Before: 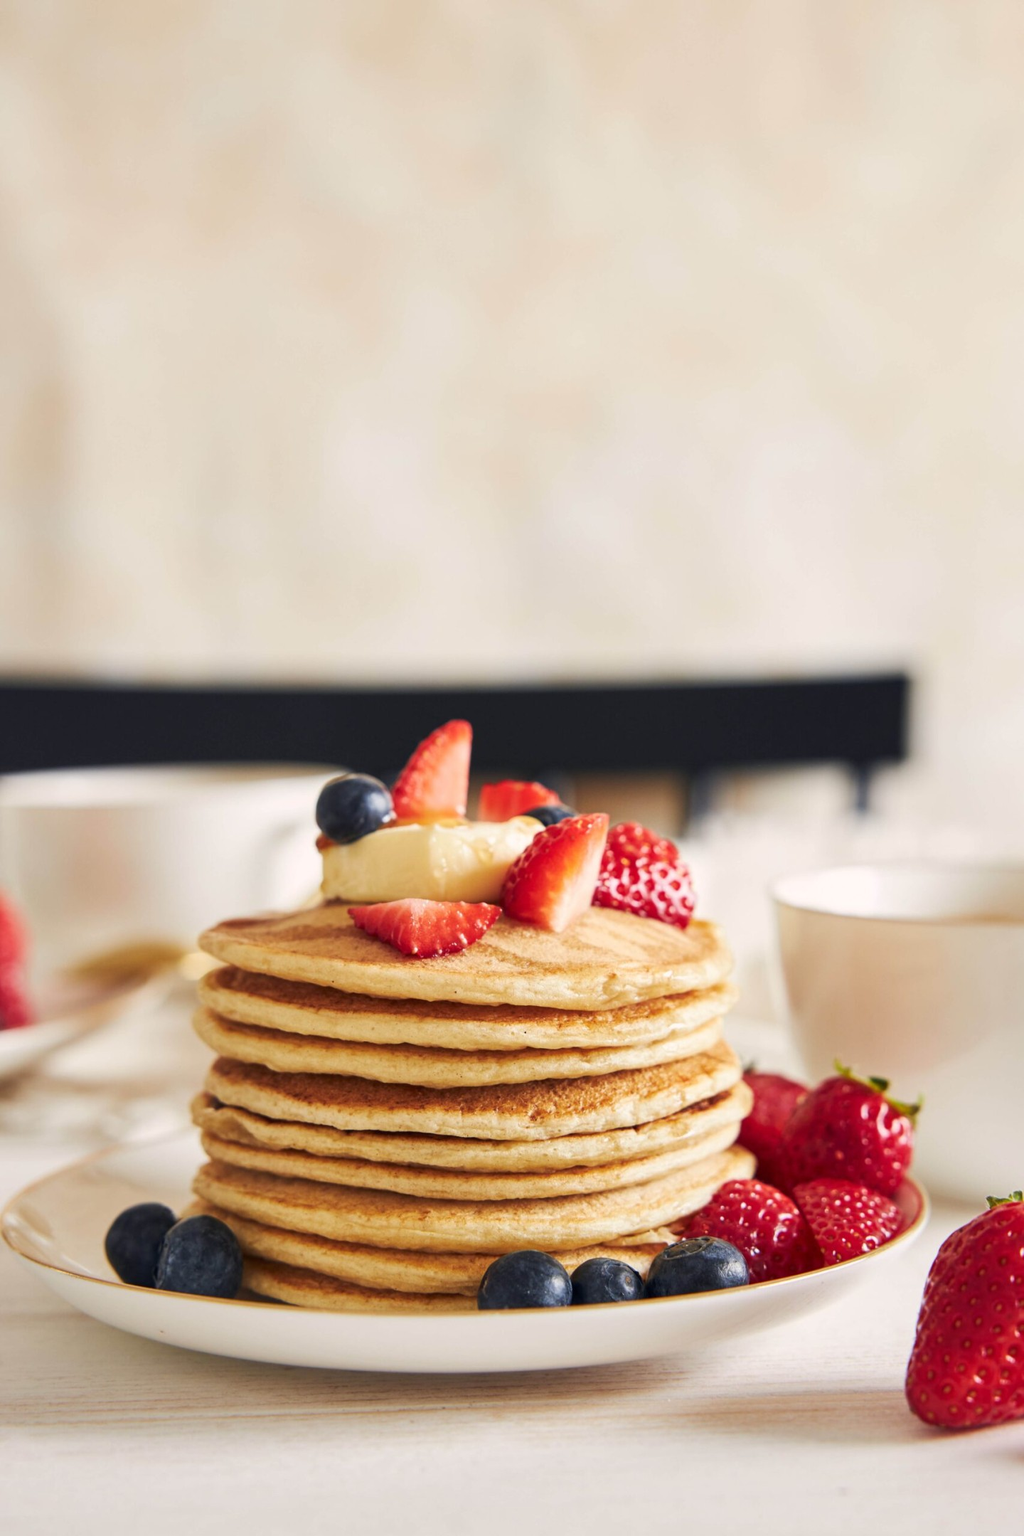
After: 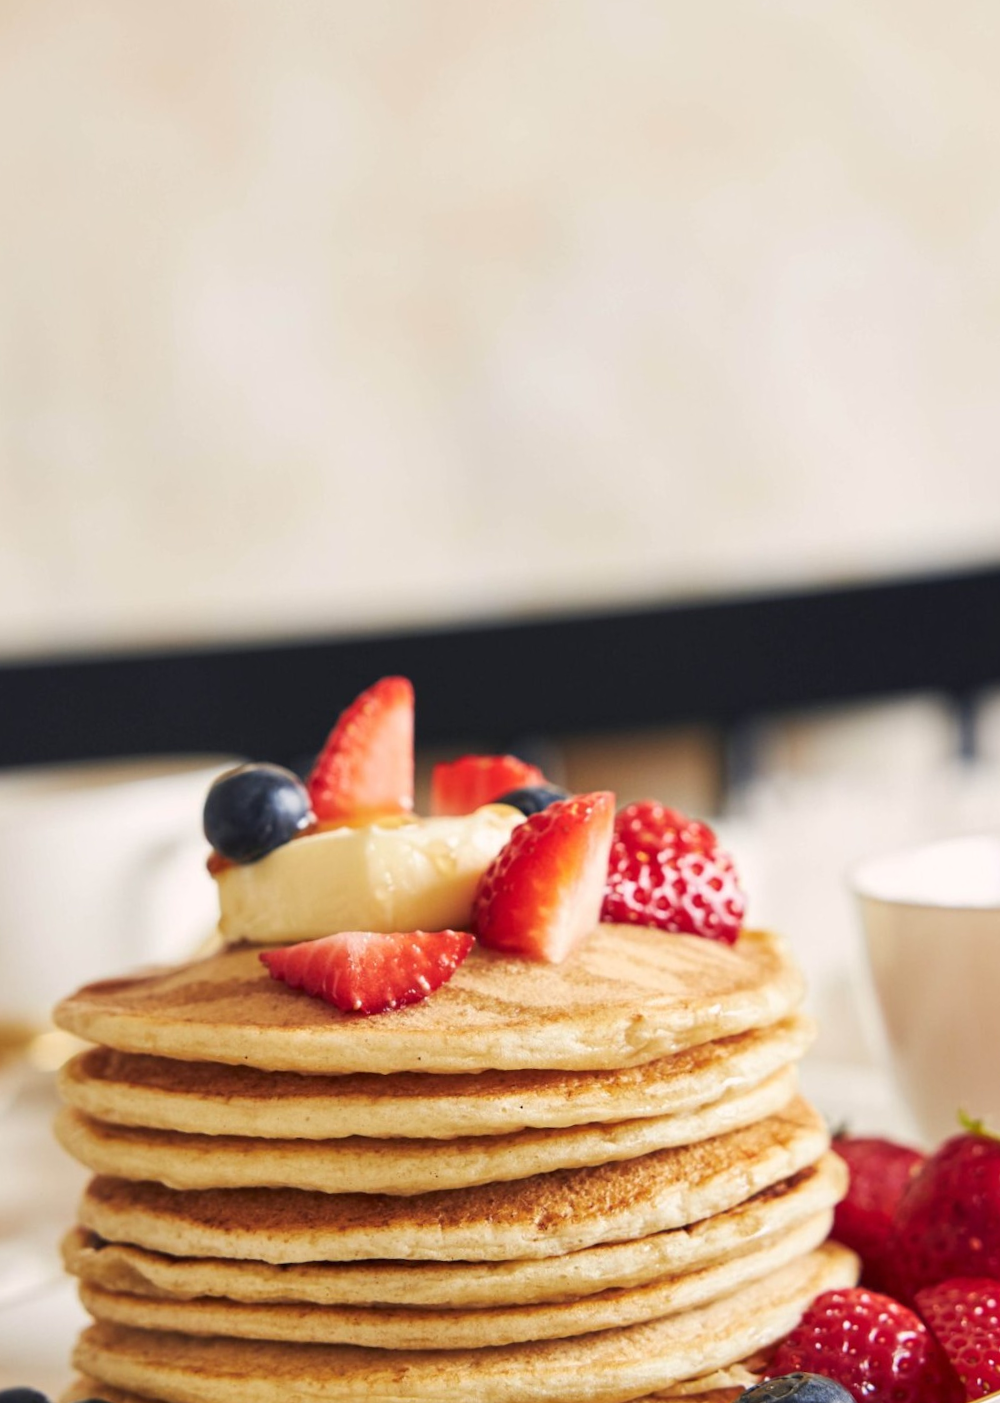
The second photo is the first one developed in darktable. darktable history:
crop and rotate: left 17.046%, top 10.659%, right 12.989%, bottom 14.553%
rotate and perspective: rotation -4.57°, crop left 0.054, crop right 0.944, crop top 0.087, crop bottom 0.914
